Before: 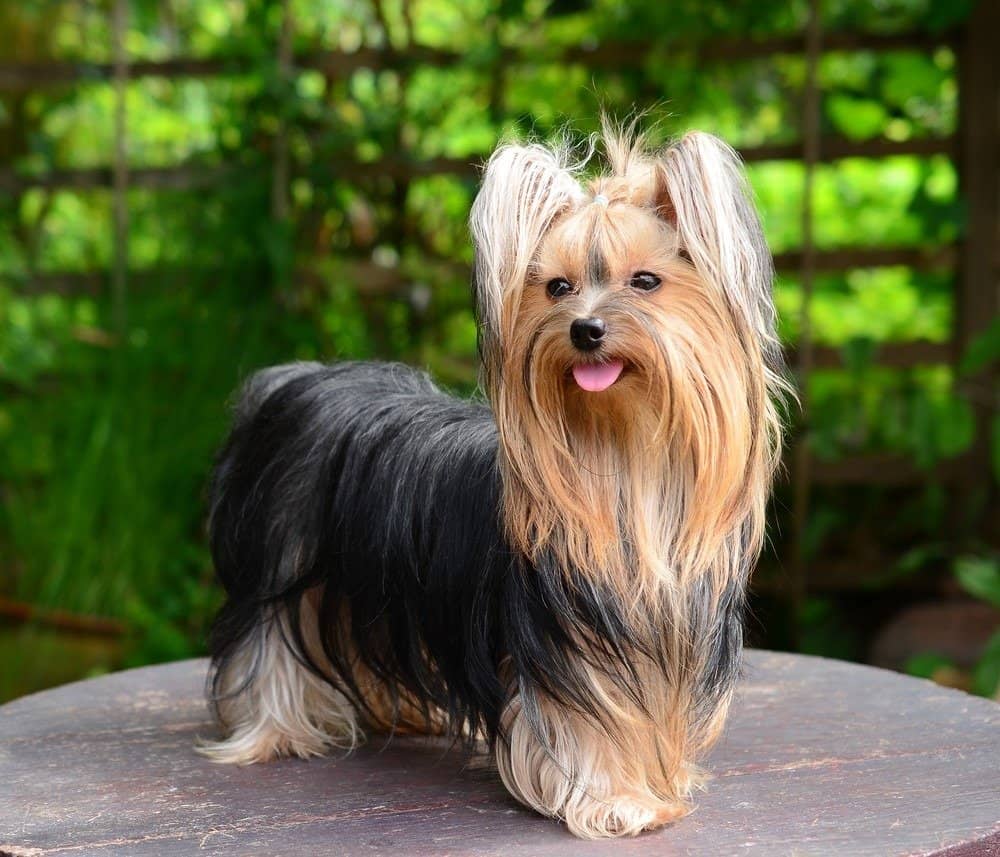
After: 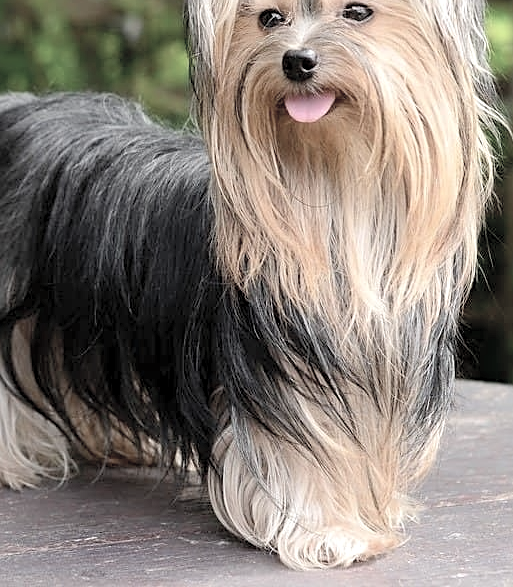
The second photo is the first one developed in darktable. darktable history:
crop and rotate: left 28.858%, top 31.454%, right 19.808%
exposure: black level correction 0.002, exposure 0.147 EV, compensate exposure bias true, compensate highlight preservation false
base curve: preserve colors none
contrast brightness saturation: brightness 0.185, saturation -0.517
sharpen: on, module defaults
